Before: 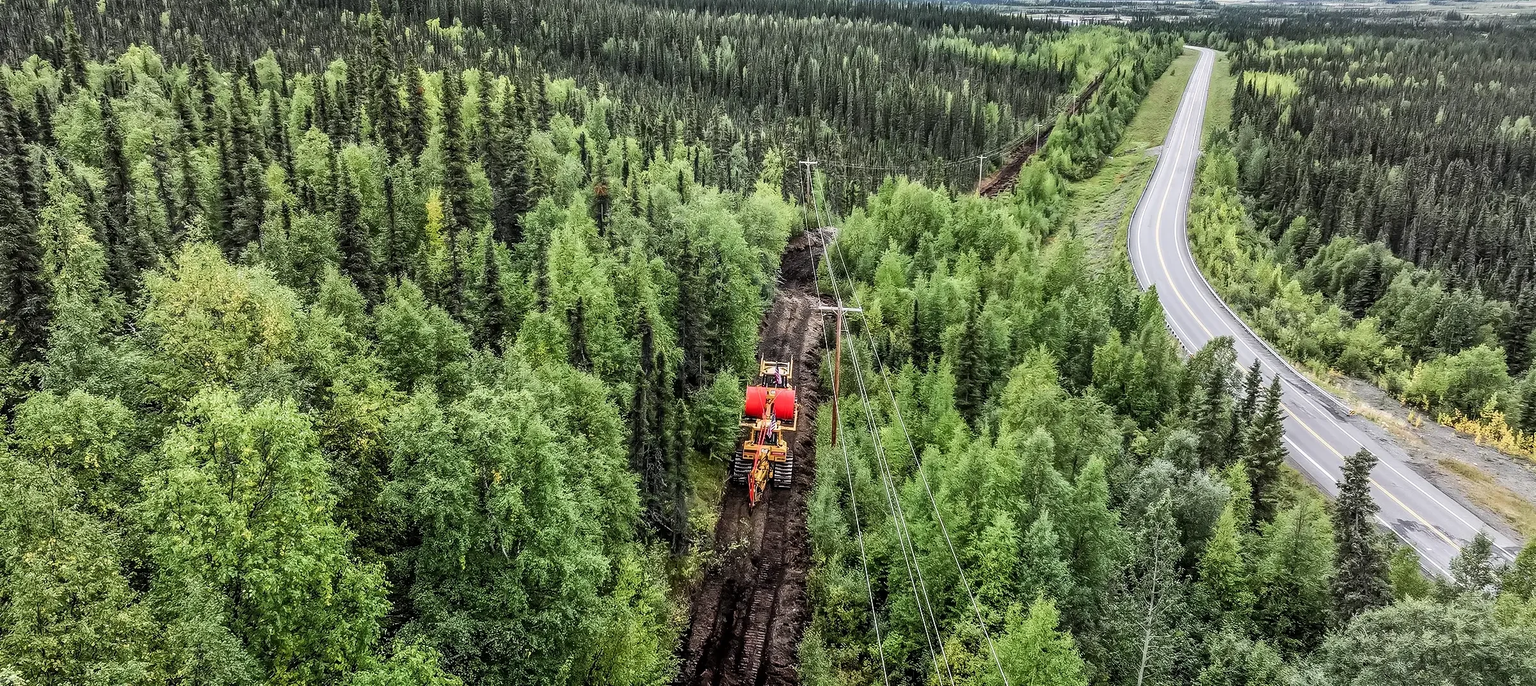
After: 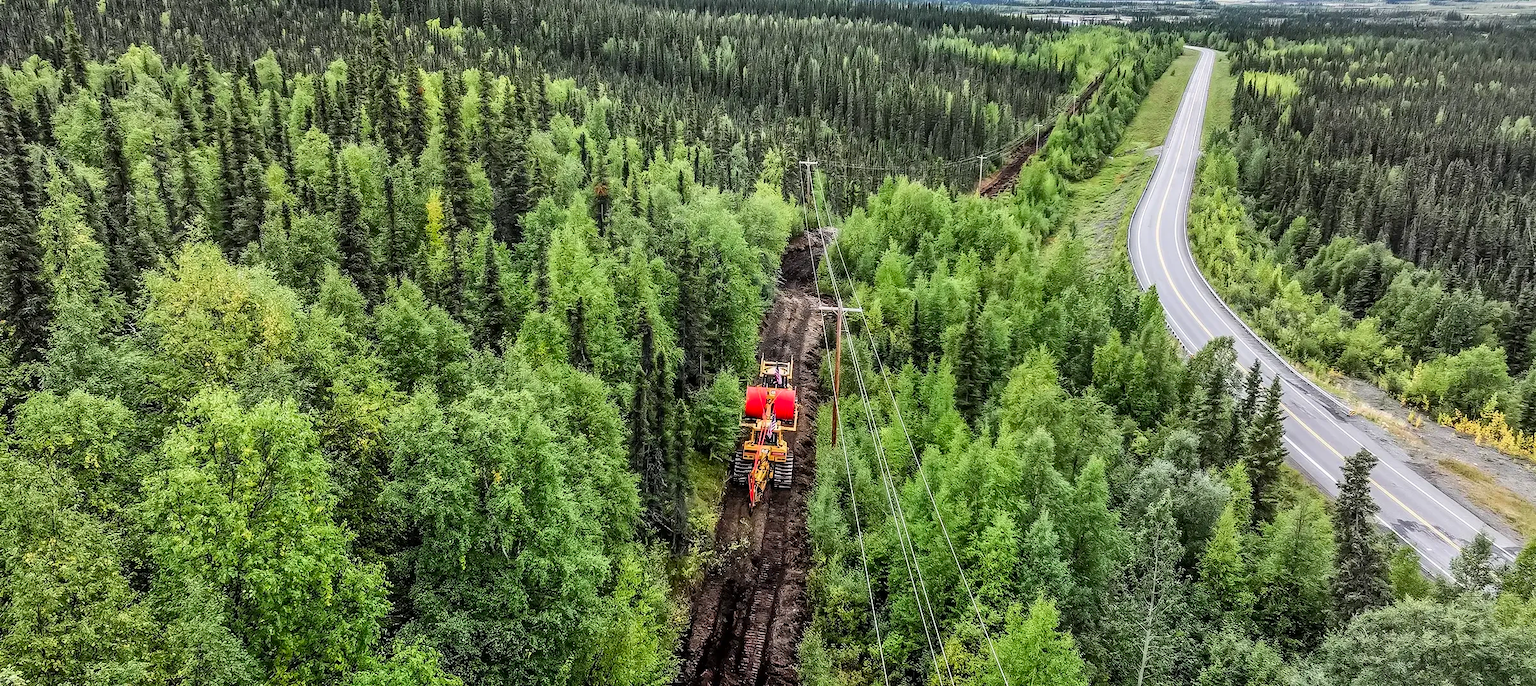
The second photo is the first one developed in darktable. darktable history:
shadows and highlights: shadows 36.95, highlights -26.92, soften with gaussian
color correction: highlights b* 0.052, saturation 1.26
